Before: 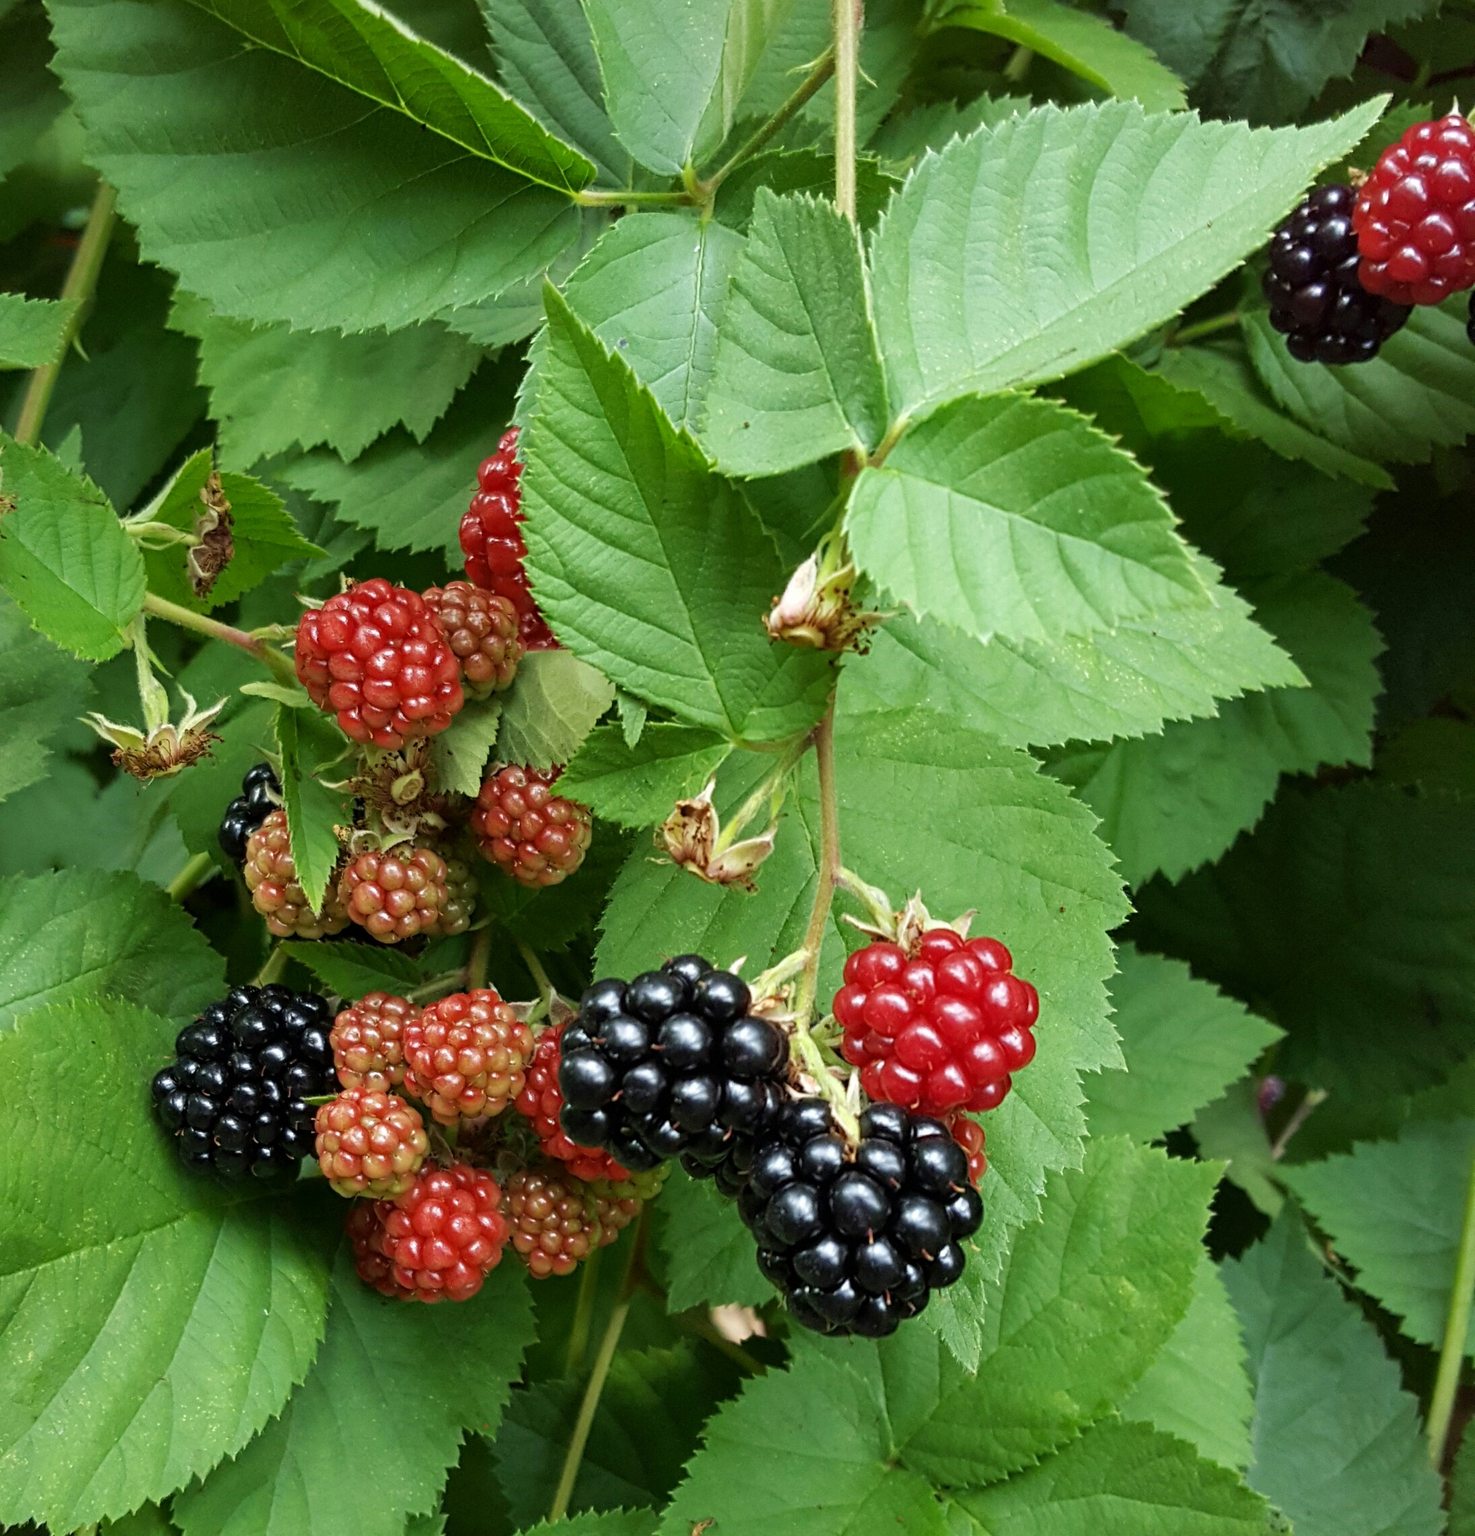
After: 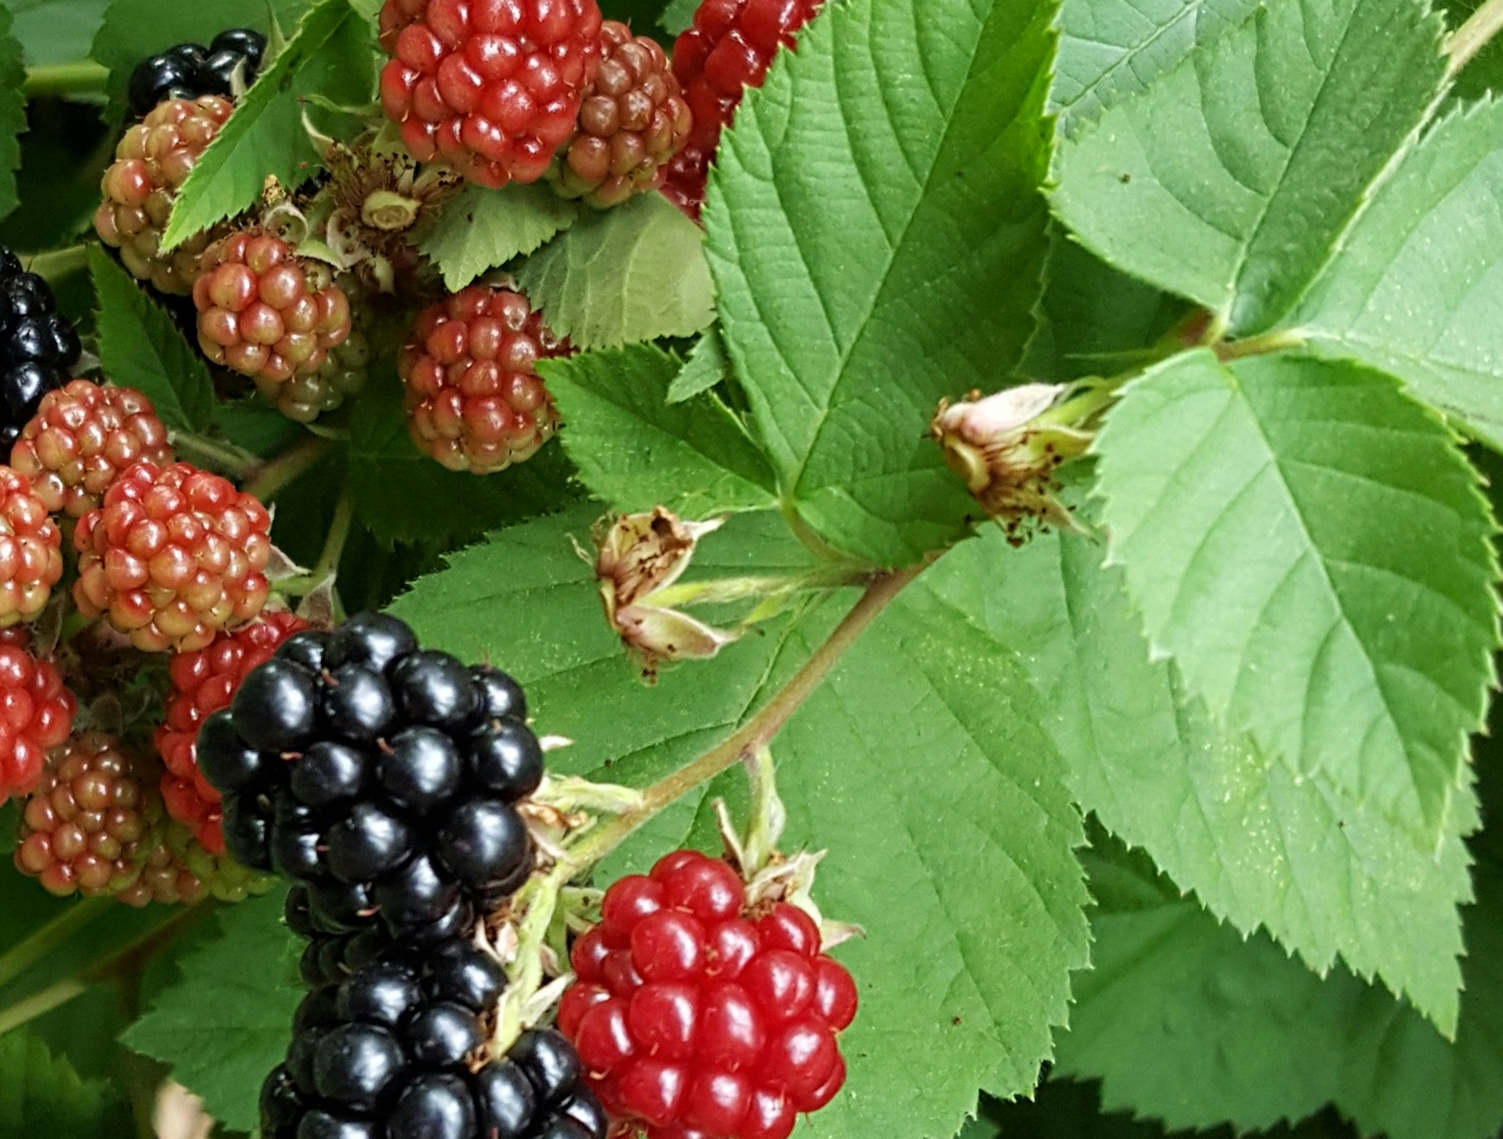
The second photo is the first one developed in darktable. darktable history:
crop and rotate: angle -44.44°, top 16.294%, right 0.945%, bottom 11.655%
